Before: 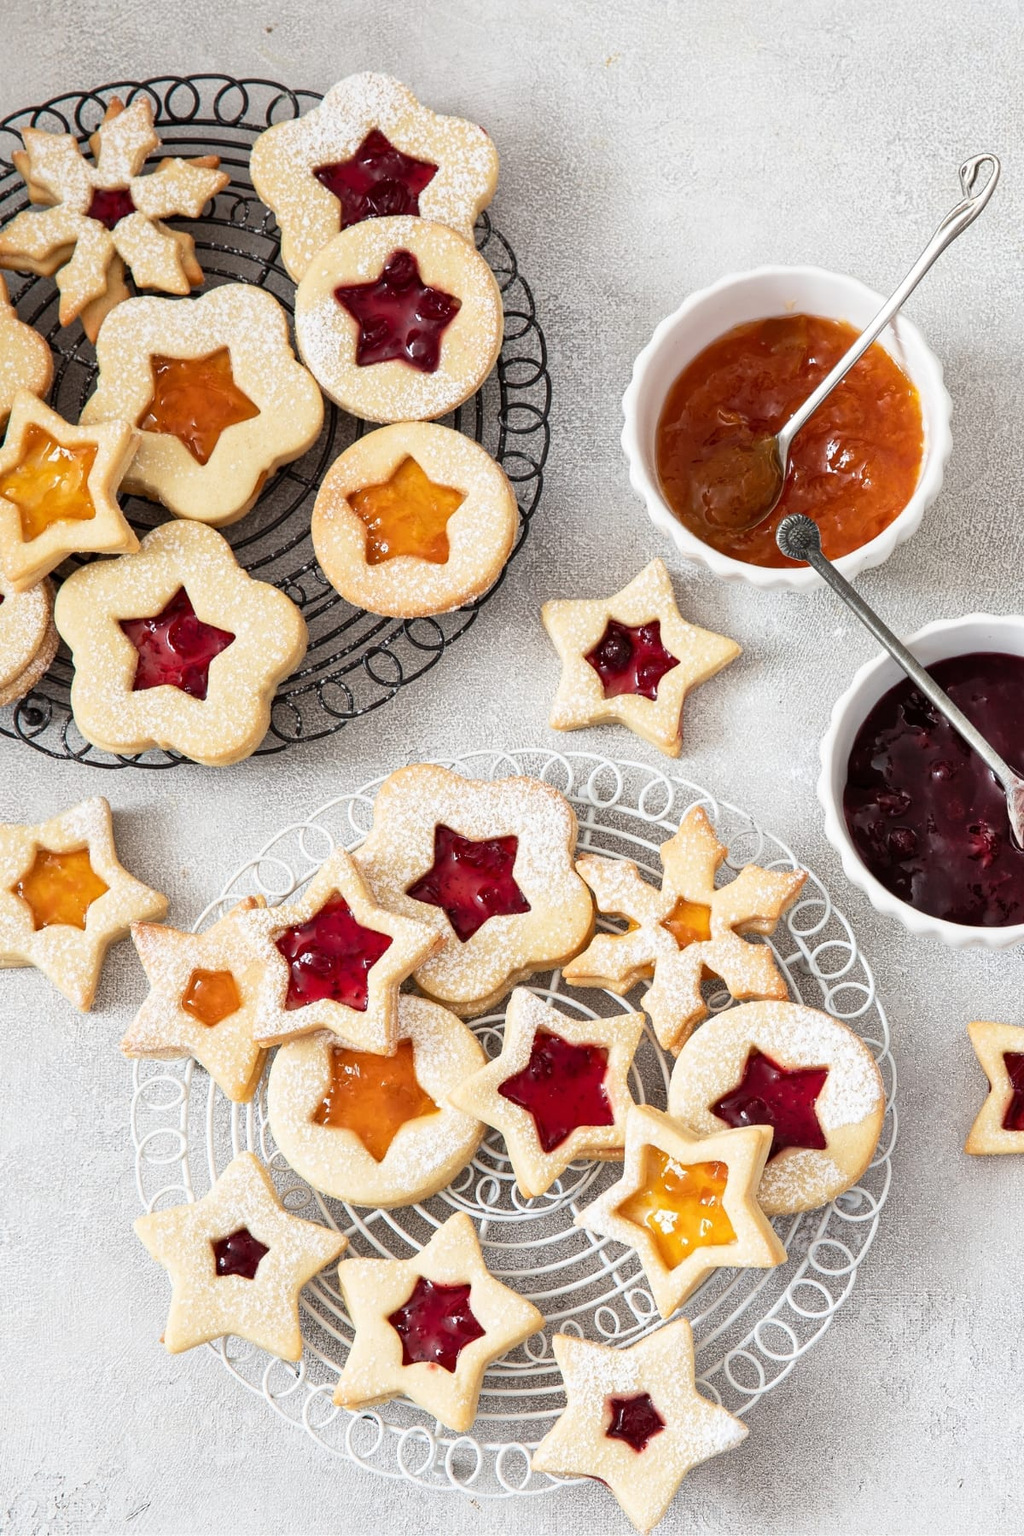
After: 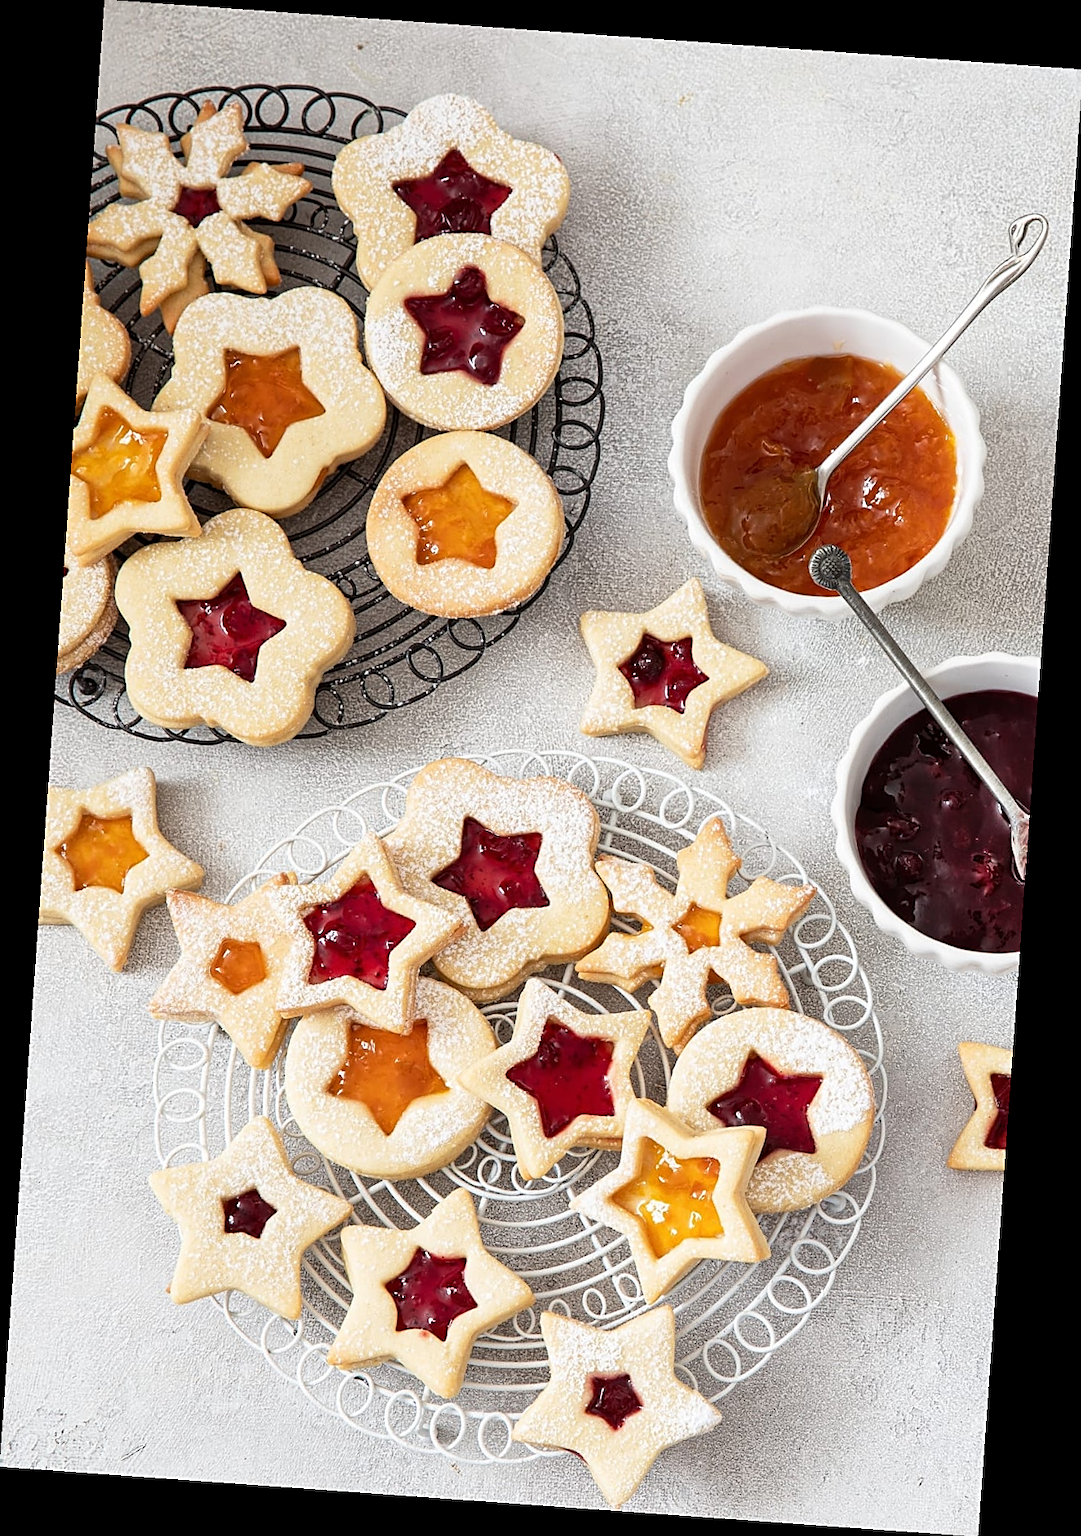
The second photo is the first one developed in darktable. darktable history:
sharpen: on, module defaults
rotate and perspective: rotation 4.1°, automatic cropping off
